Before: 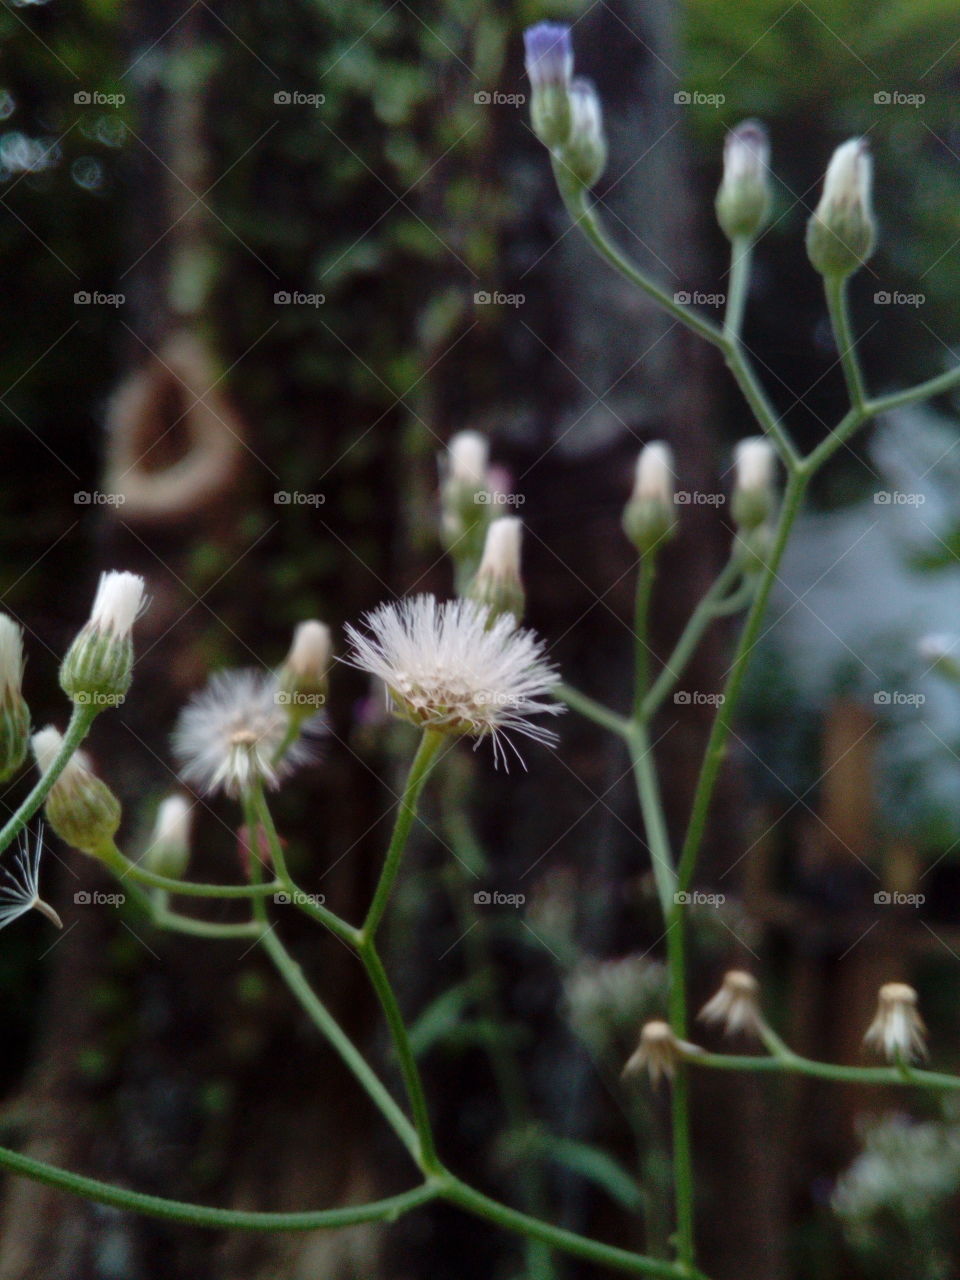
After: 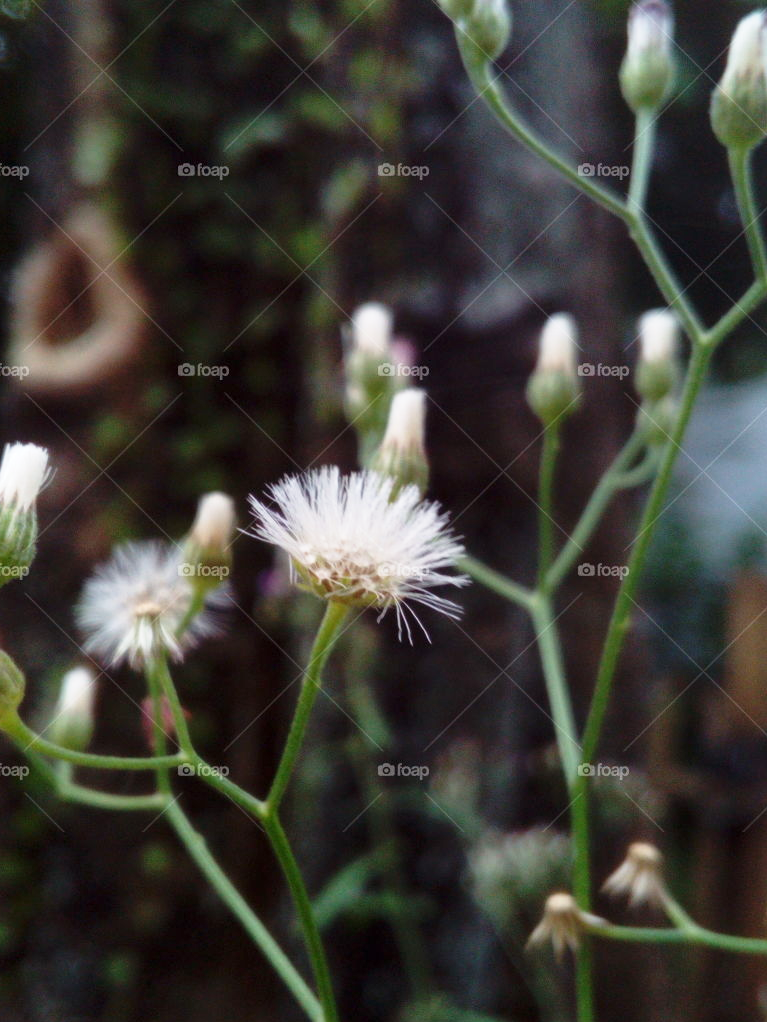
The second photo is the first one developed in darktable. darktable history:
crop and rotate: left 10.071%, top 10.071%, right 10.02%, bottom 10.02%
base curve: curves: ch0 [(0, 0) (0.579, 0.807) (1, 1)], preserve colors none
